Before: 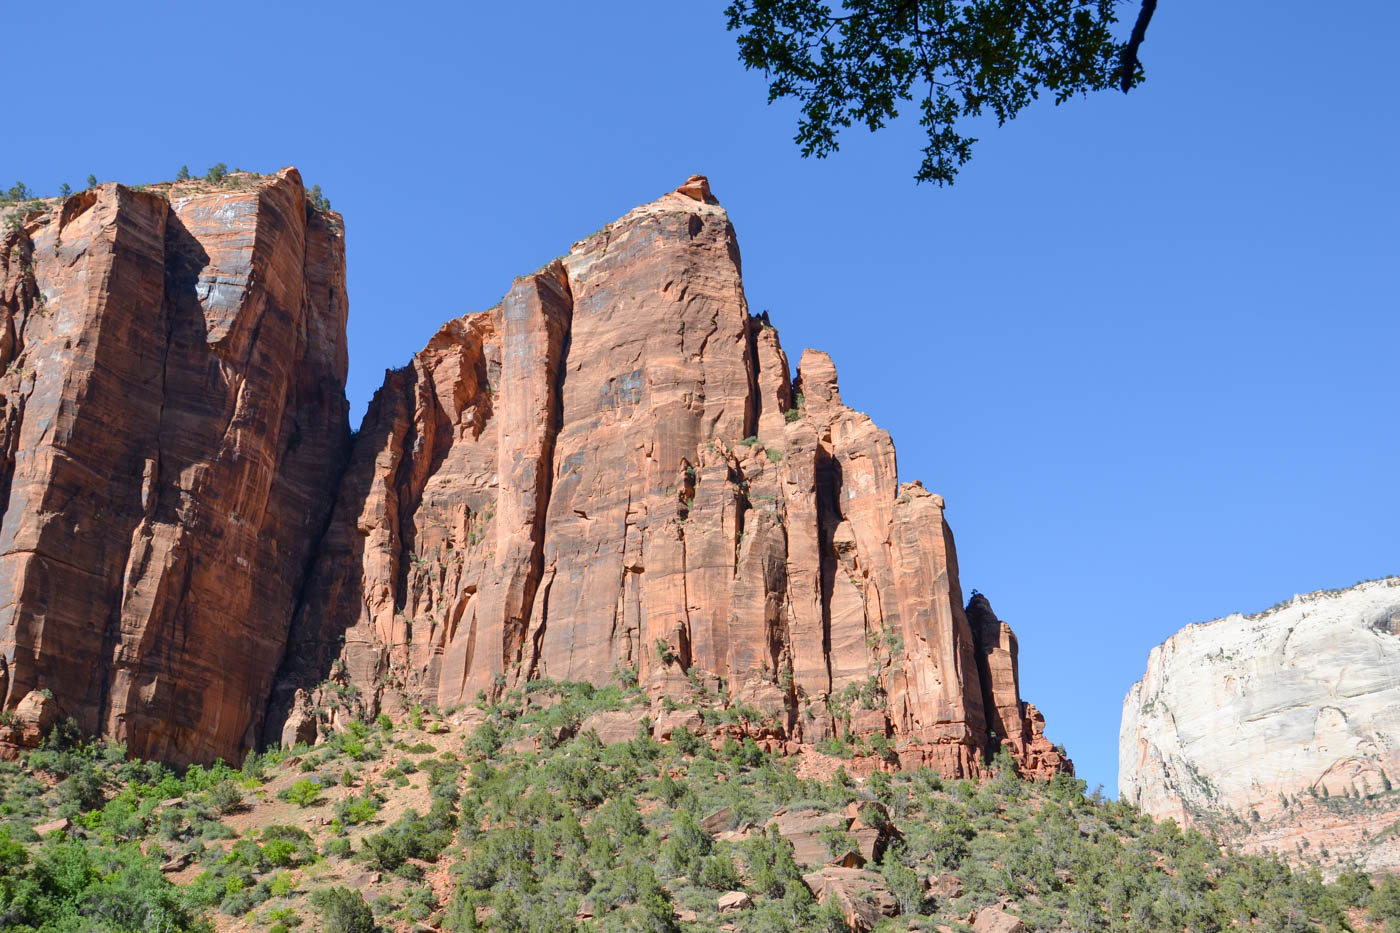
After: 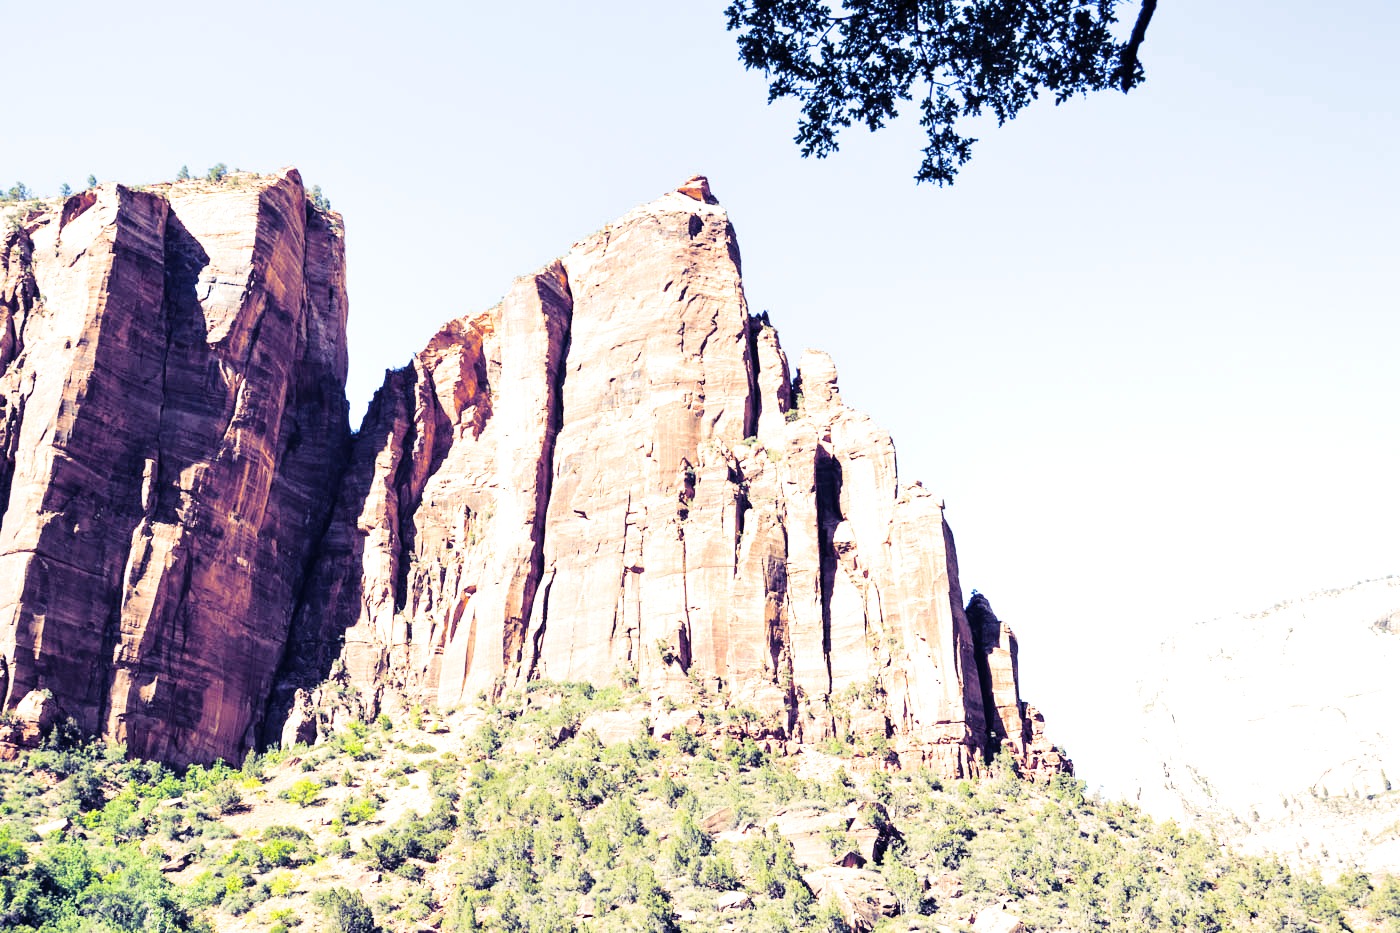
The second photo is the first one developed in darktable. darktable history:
color correction: highlights a* 4.02, highlights b* 4.98, shadows a* -7.55, shadows b* 4.98
exposure: black level correction 0, exposure 1.2 EV, compensate exposure bias true, compensate highlight preservation false
split-toning: shadows › hue 242.67°, shadows › saturation 0.733, highlights › hue 45.33°, highlights › saturation 0.667, balance -53.304, compress 21.15%
base curve: curves: ch0 [(0, 0) (0.036, 0.025) (0.121, 0.166) (0.206, 0.329) (0.605, 0.79) (1, 1)], preserve colors none
